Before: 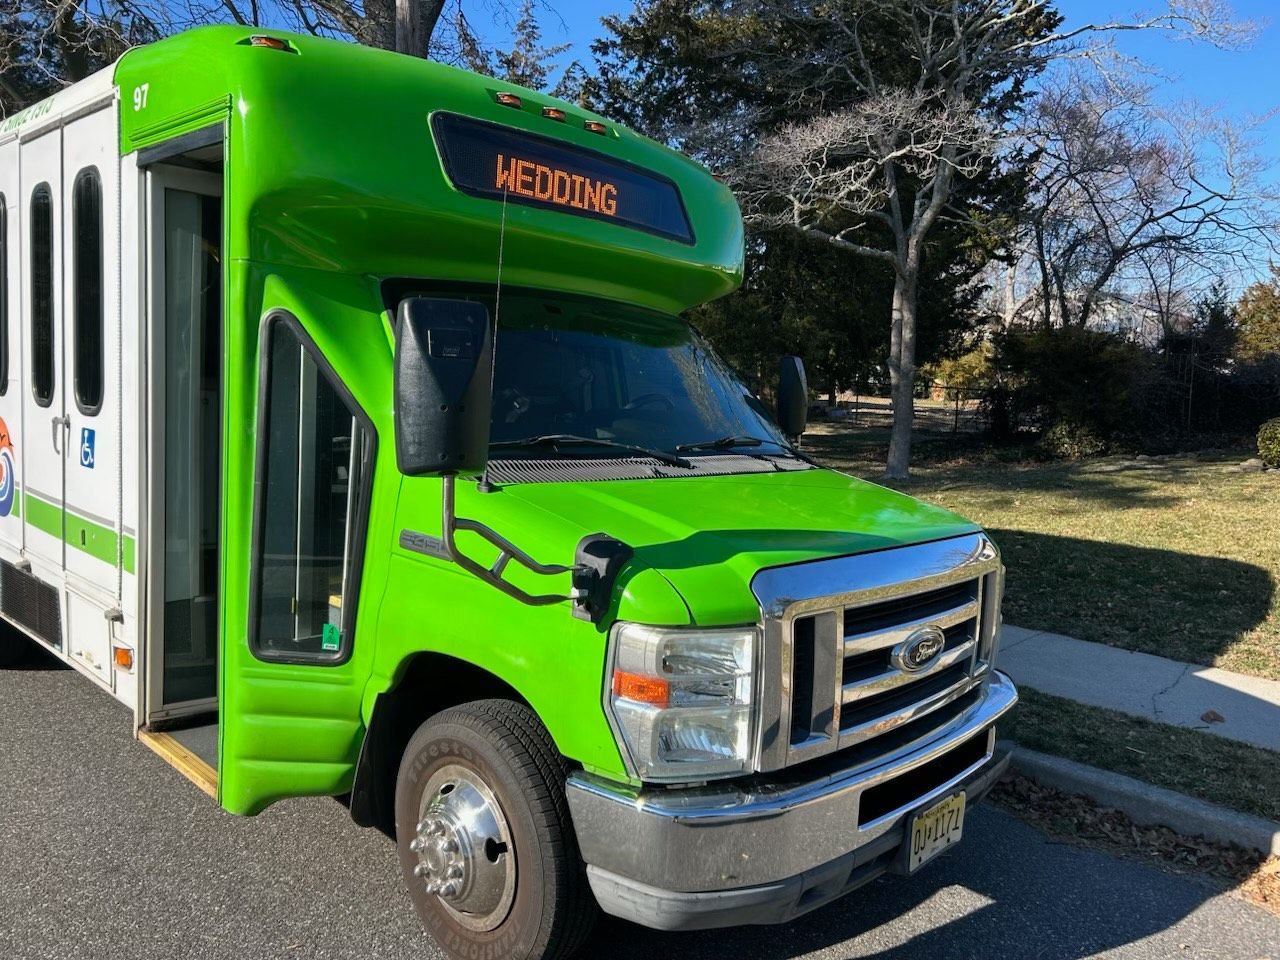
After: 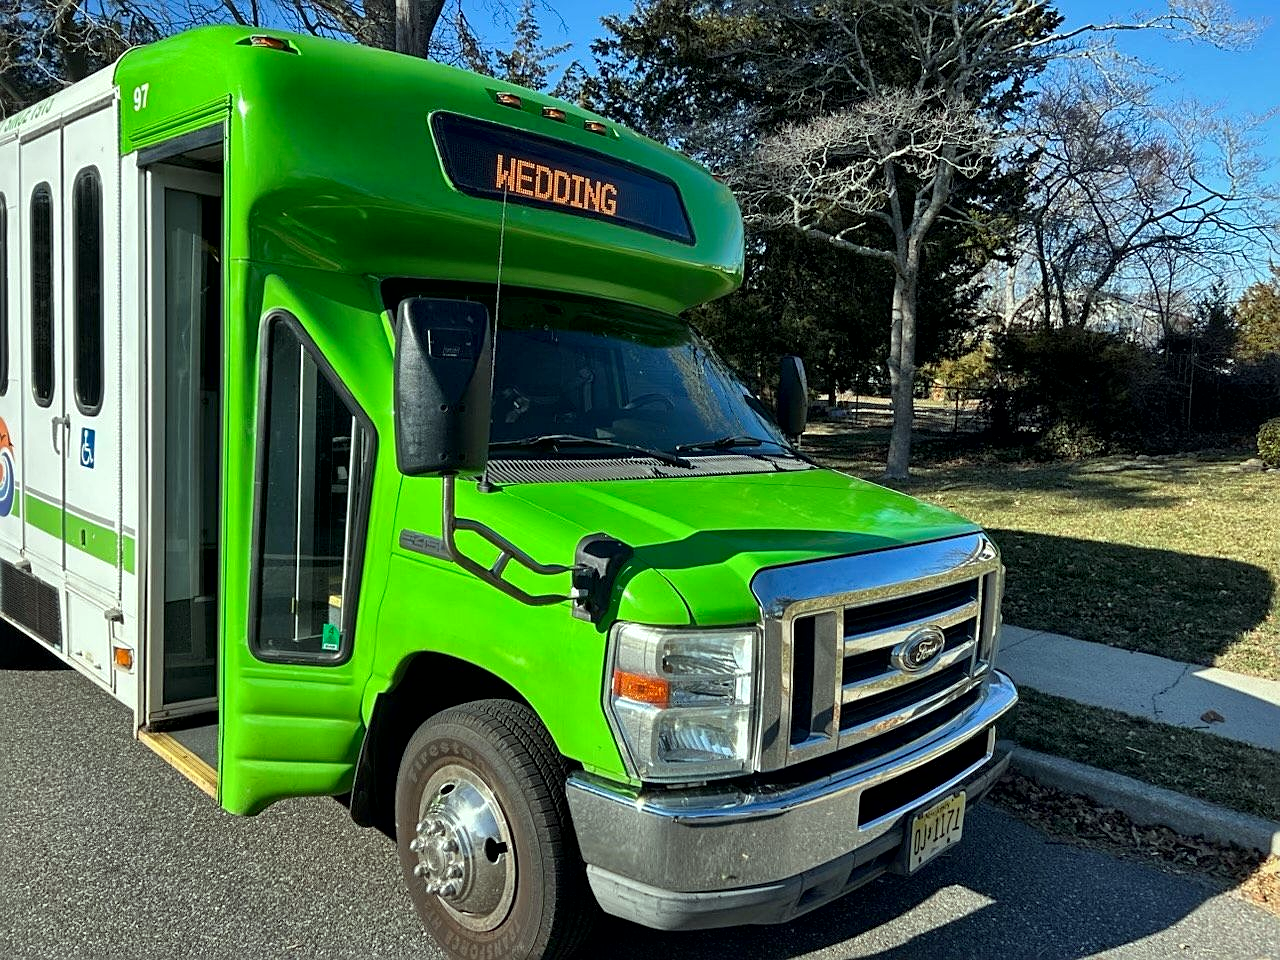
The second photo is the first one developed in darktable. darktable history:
local contrast: mode bilateral grid, contrast 20, coarseness 50, detail 159%, midtone range 0.2
sharpen: on, module defaults
color correction: highlights a* -8, highlights b* 3.1
